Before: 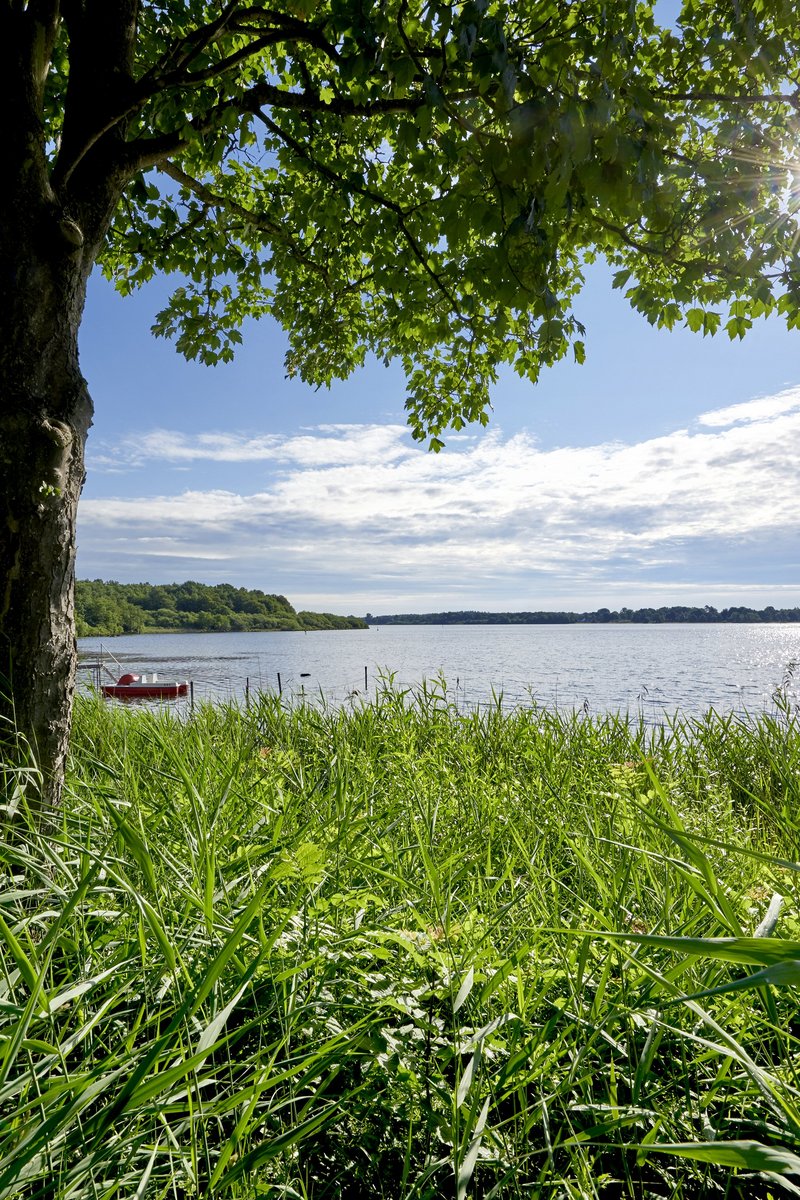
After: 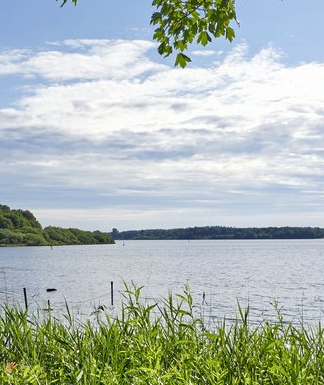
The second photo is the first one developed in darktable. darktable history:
crop: left 31.805%, top 32.102%, right 27.61%, bottom 35.743%
